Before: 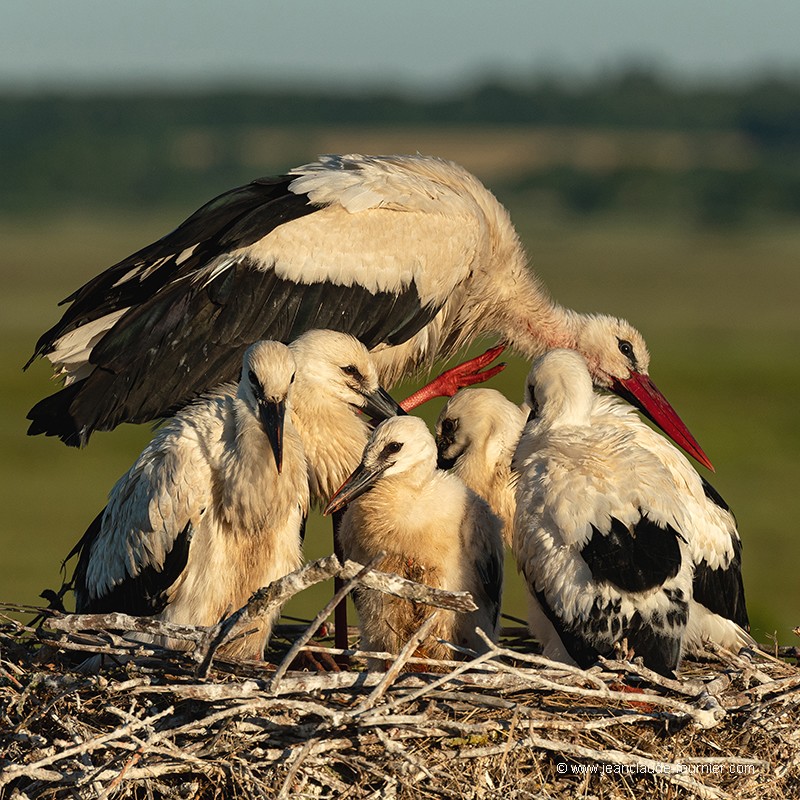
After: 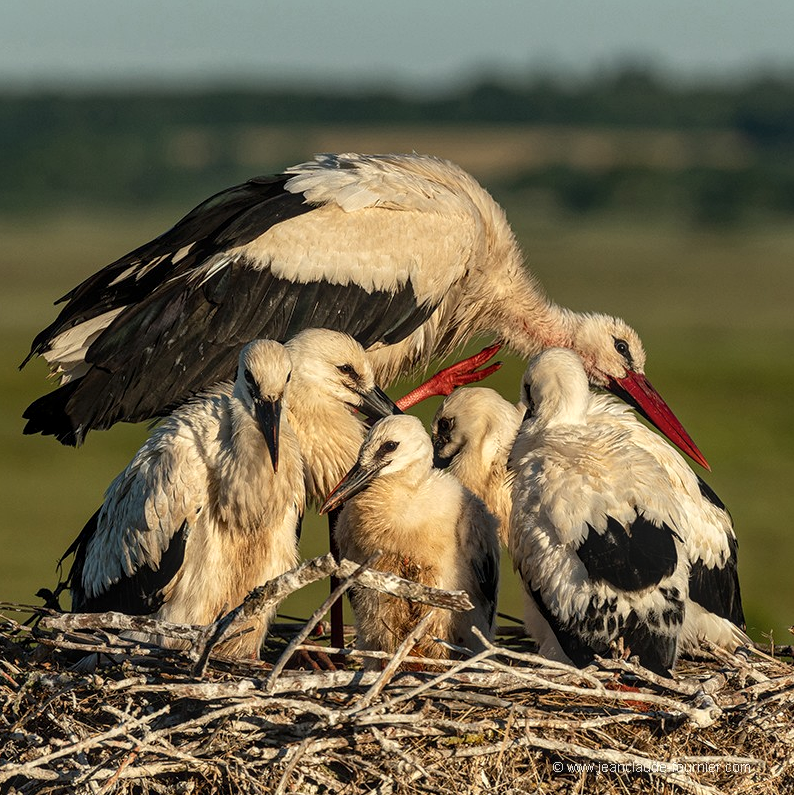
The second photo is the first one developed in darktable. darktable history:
crop and rotate: left 0.628%, top 0.235%, bottom 0.295%
local contrast: on, module defaults
